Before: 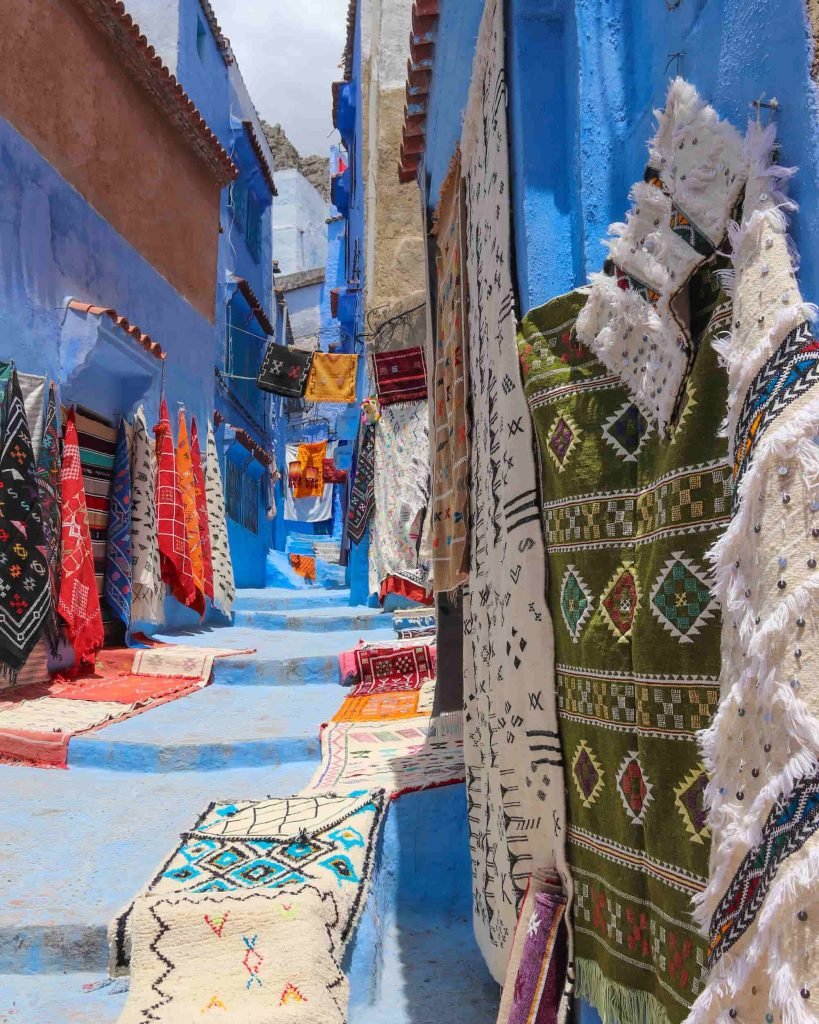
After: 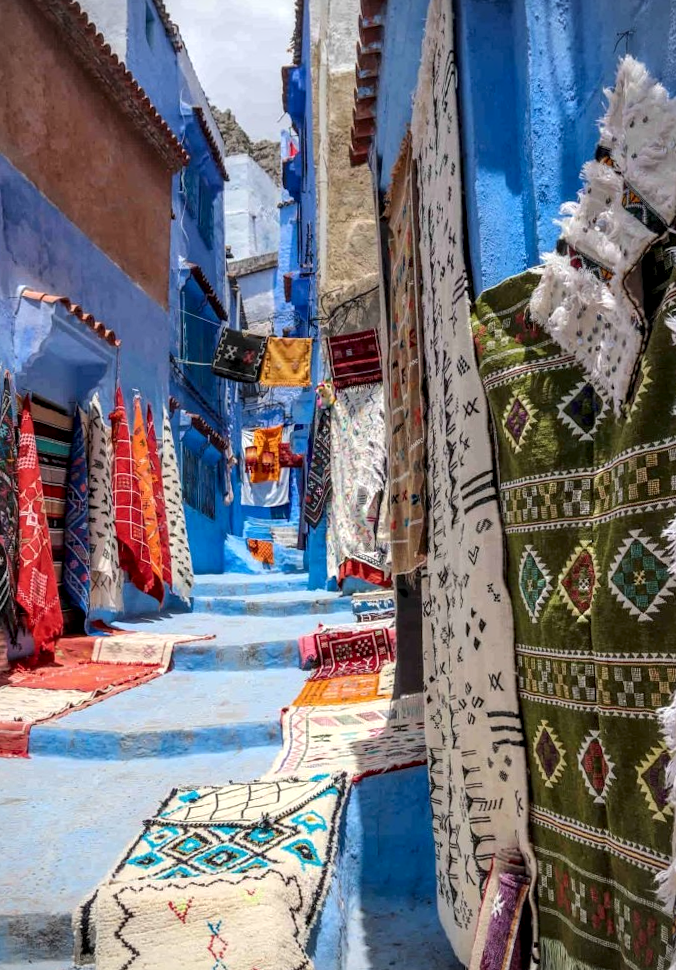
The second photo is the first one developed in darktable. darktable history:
local contrast: detail 150%
crop and rotate: angle 1°, left 4.281%, top 0.642%, right 11.383%, bottom 2.486%
vignetting: fall-off start 91.19%
